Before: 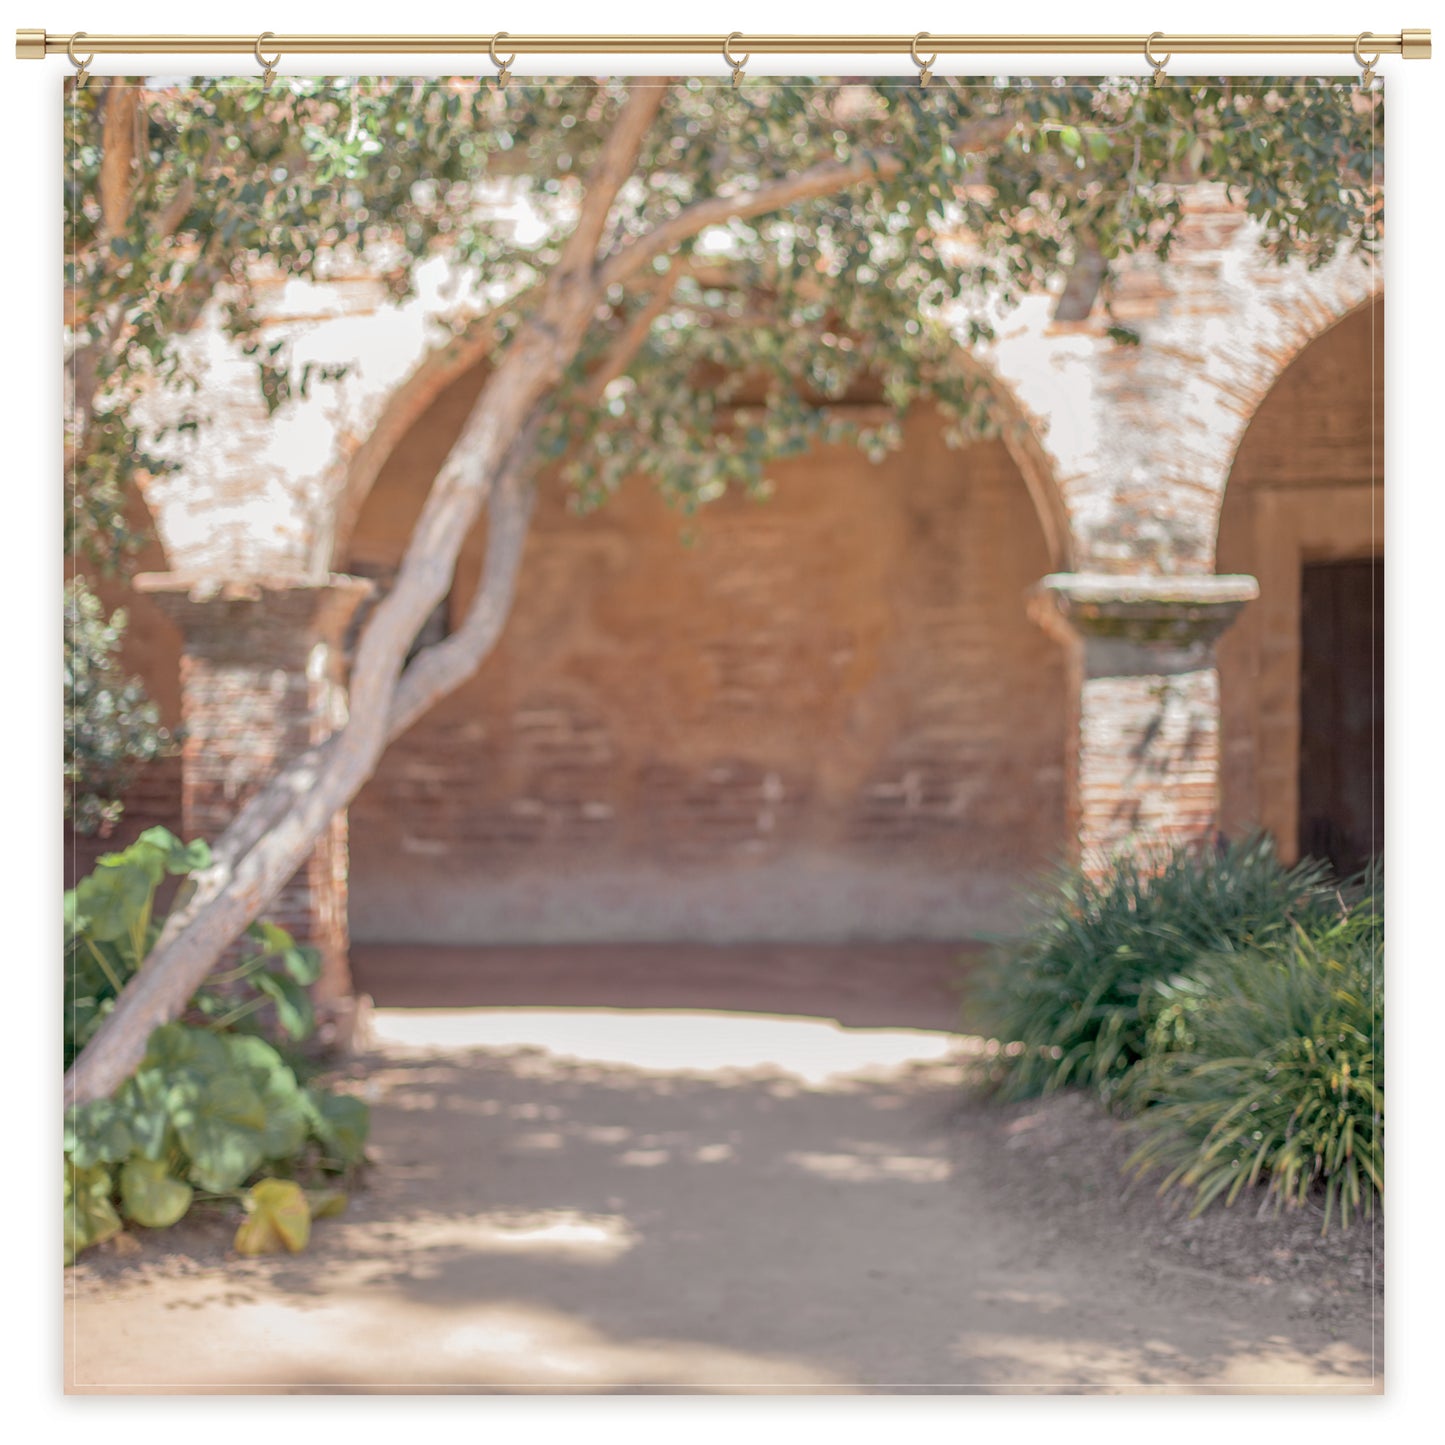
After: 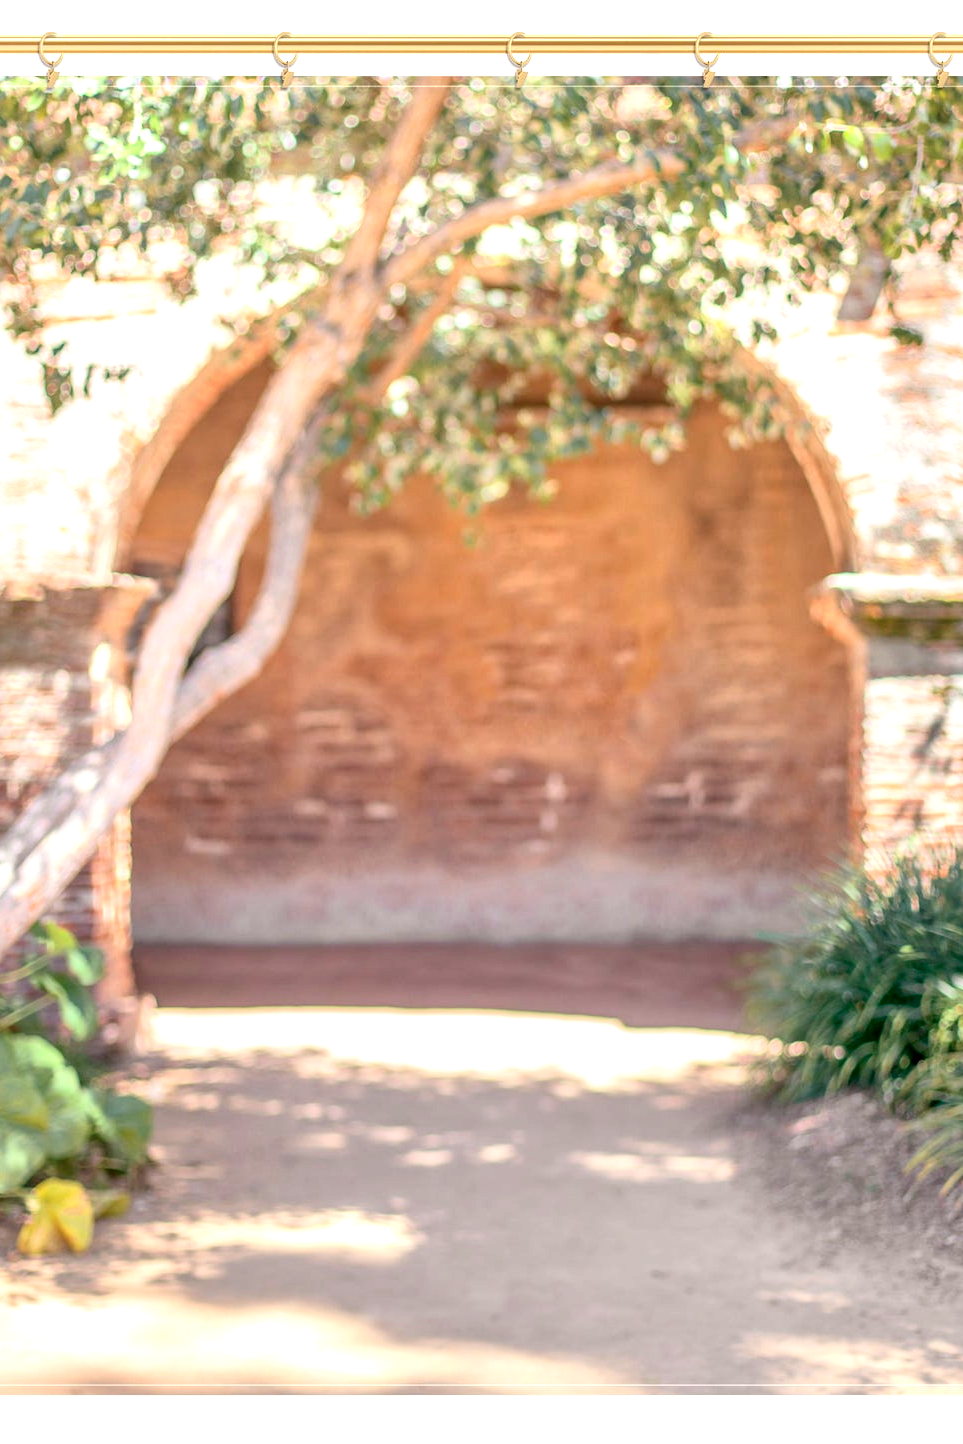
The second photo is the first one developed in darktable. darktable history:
contrast brightness saturation: contrast 0.16, saturation 0.32
local contrast: mode bilateral grid, contrast 20, coarseness 50, detail 130%, midtone range 0.2
exposure: black level correction 0, exposure 0.7 EV, compensate exposure bias true, compensate highlight preservation false
crop and rotate: left 15.055%, right 18.278%
